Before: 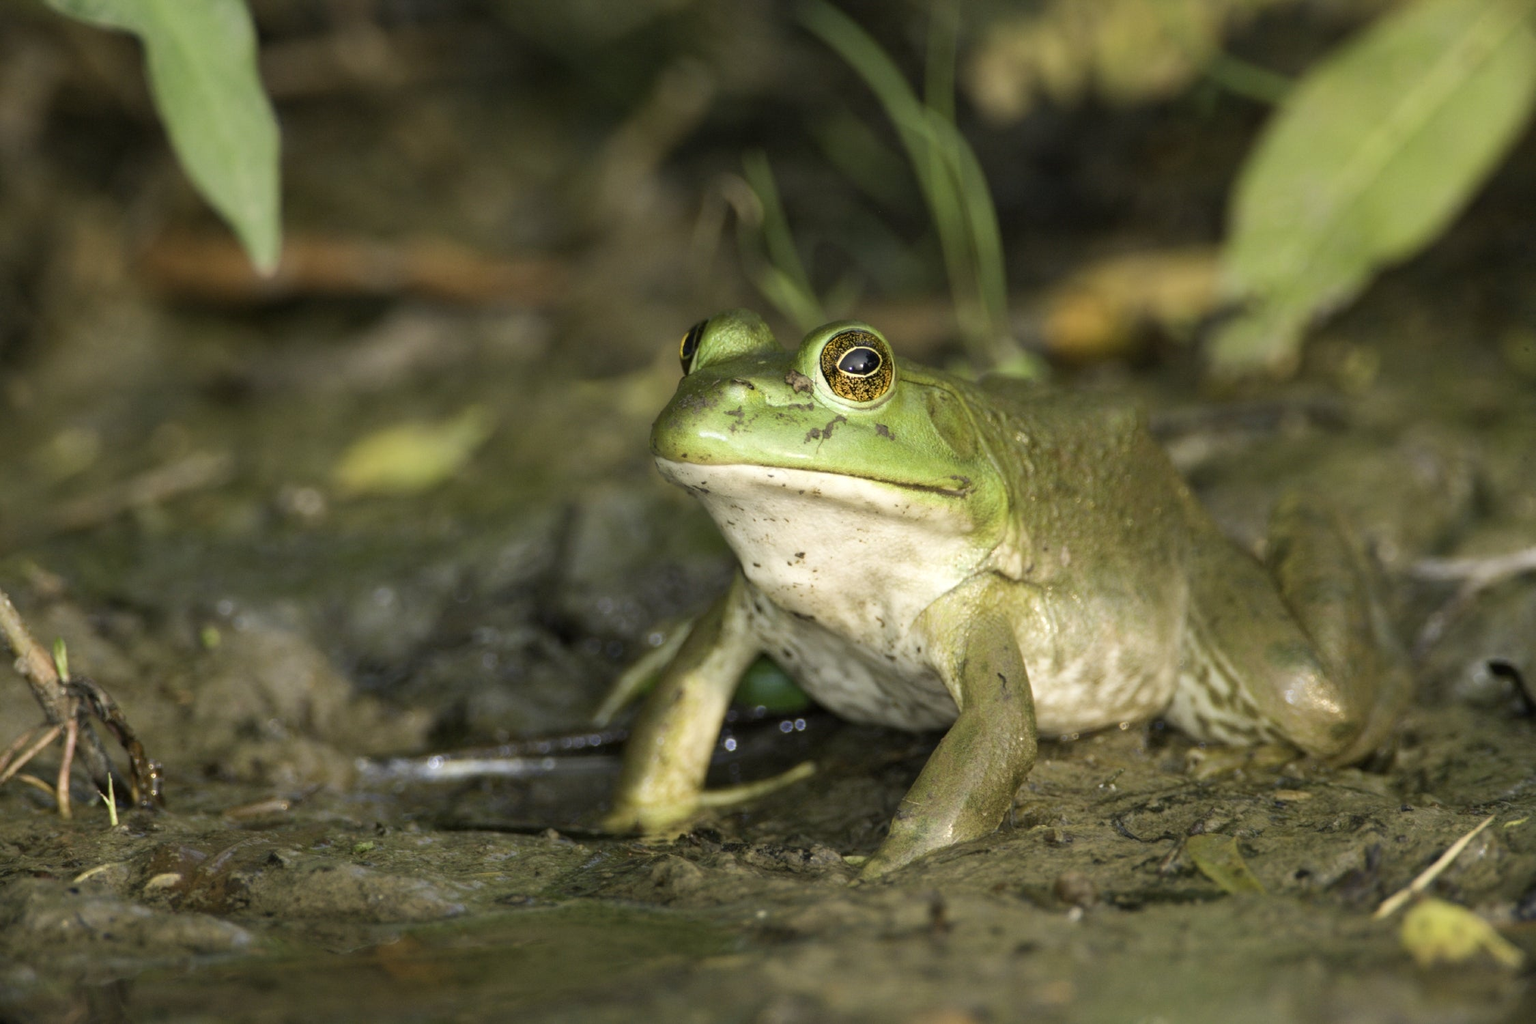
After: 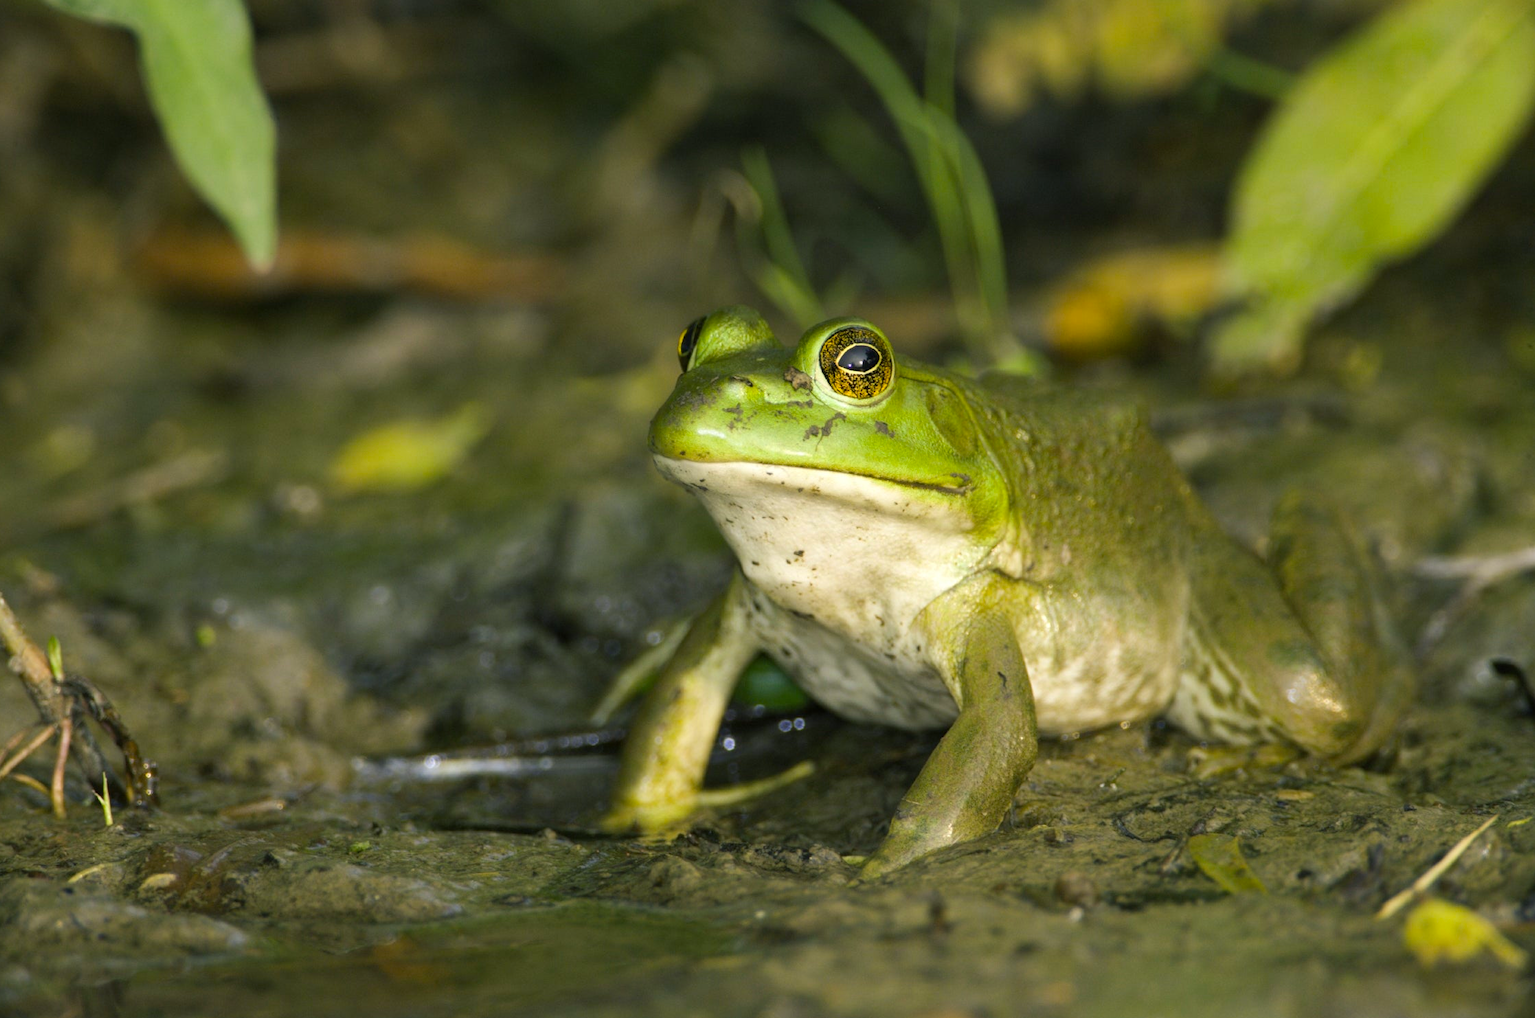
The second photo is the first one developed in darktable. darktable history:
base curve: curves: ch0 [(0, 0) (0.297, 0.298) (1, 1)], preserve colors none
color balance rgb: shadows lift › chroma 2.065%, shadows lift › hue 215.52°, linear chroma grading › shadows -8.232%, linear chroma grading › global chroma 9.892%, perceptual saturation grading › global saturation 29.371%
exposure: compensate highlight preservation false
crop: left 0.421%, top 0.553%, right 0.178%, bottom 0.624%
